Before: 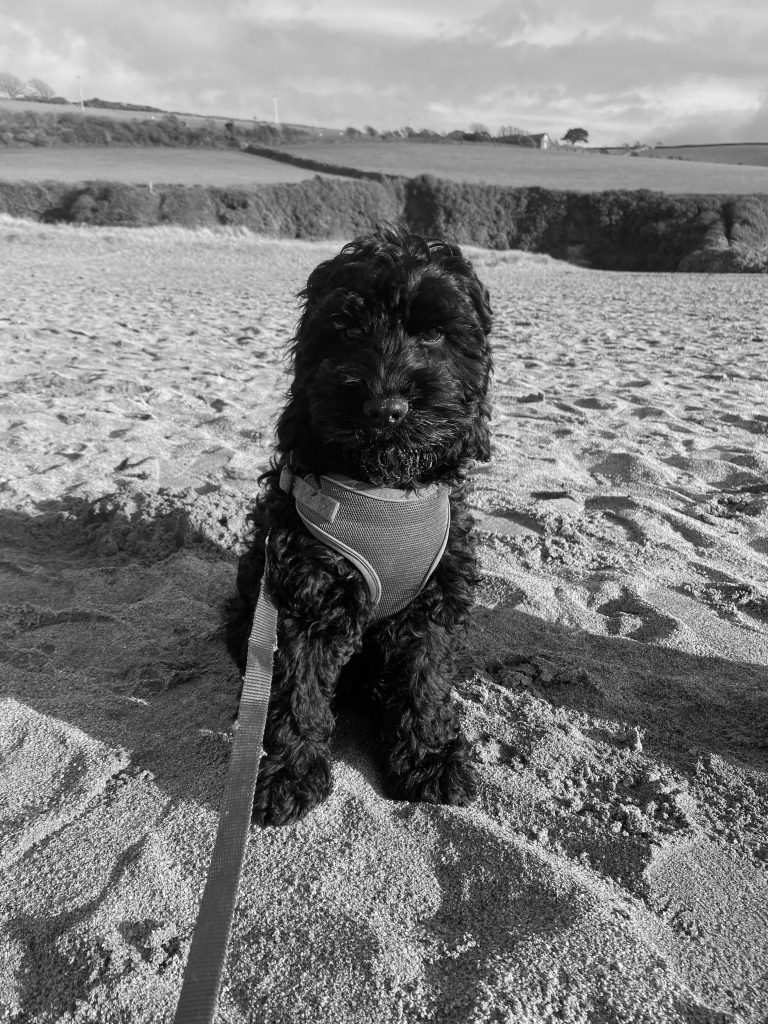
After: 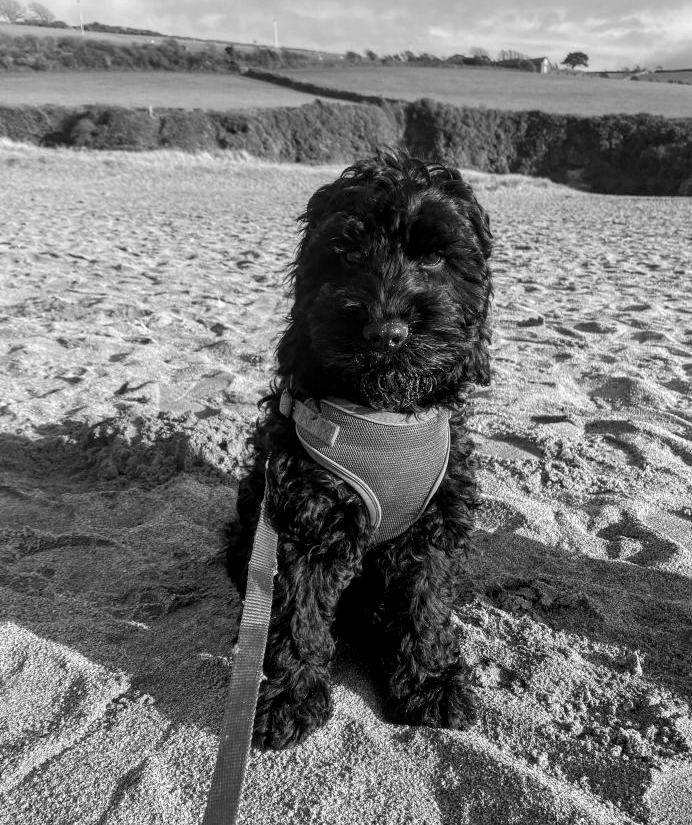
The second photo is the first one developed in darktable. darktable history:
local contrast: detail 130%
crop: top 7.472%, right 9.883%, bottom 11.956%
